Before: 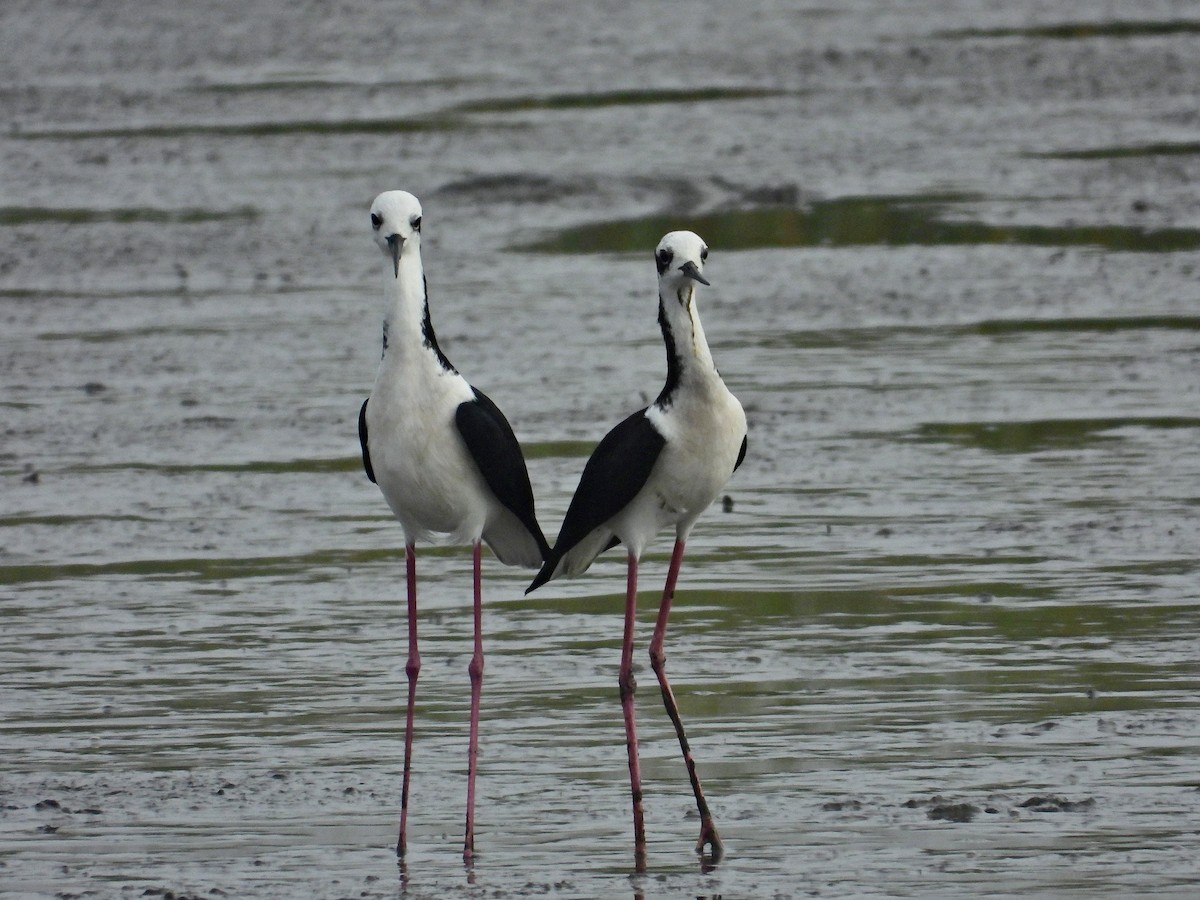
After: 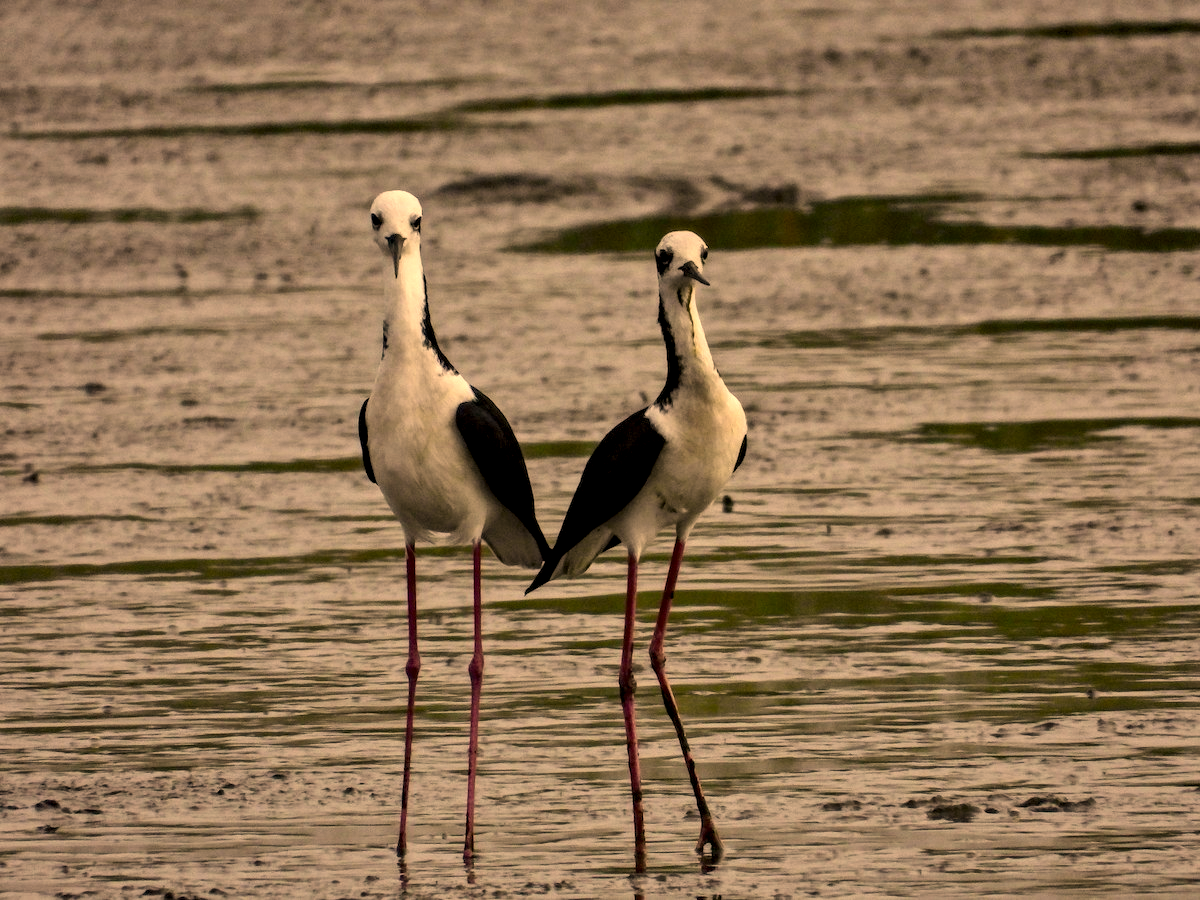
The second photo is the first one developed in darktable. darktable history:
color correction: highlights a* 18.63, highlights b* 35.03, shadows a* 1.32, shadows b* 5.99, saturation 1.01
local contrast: detail 160%
